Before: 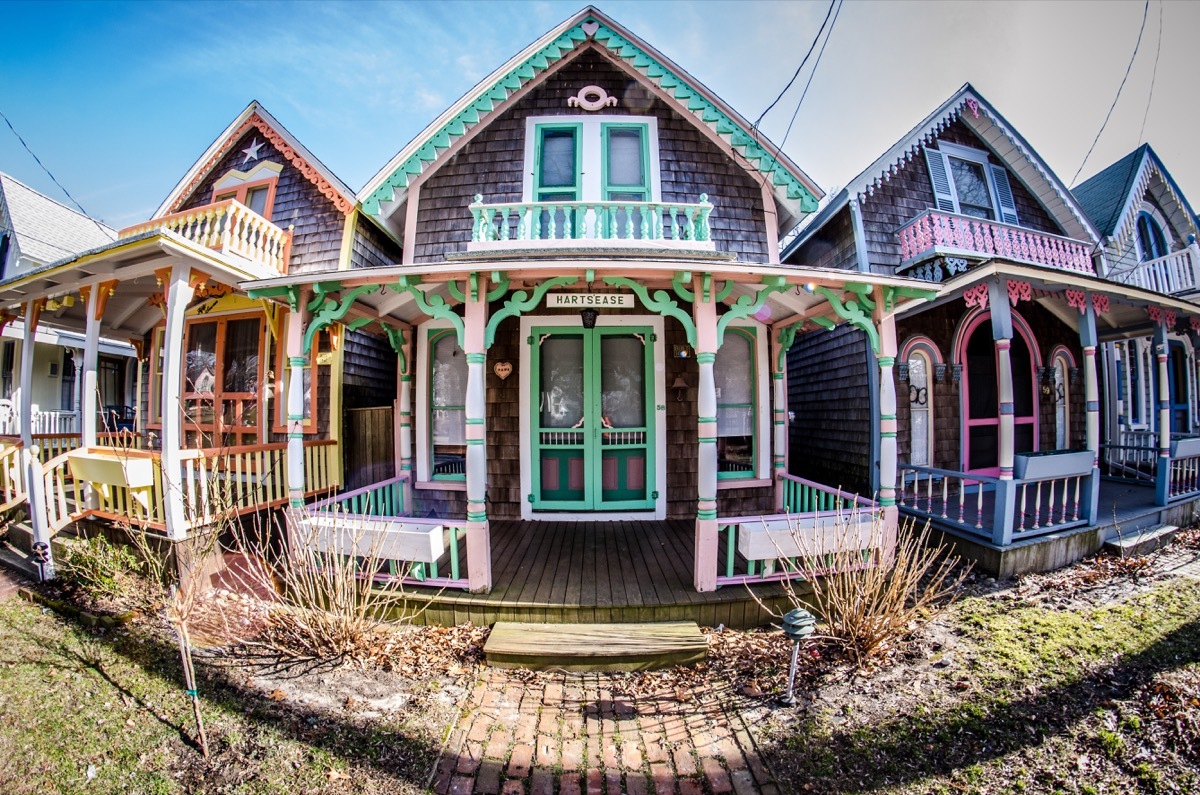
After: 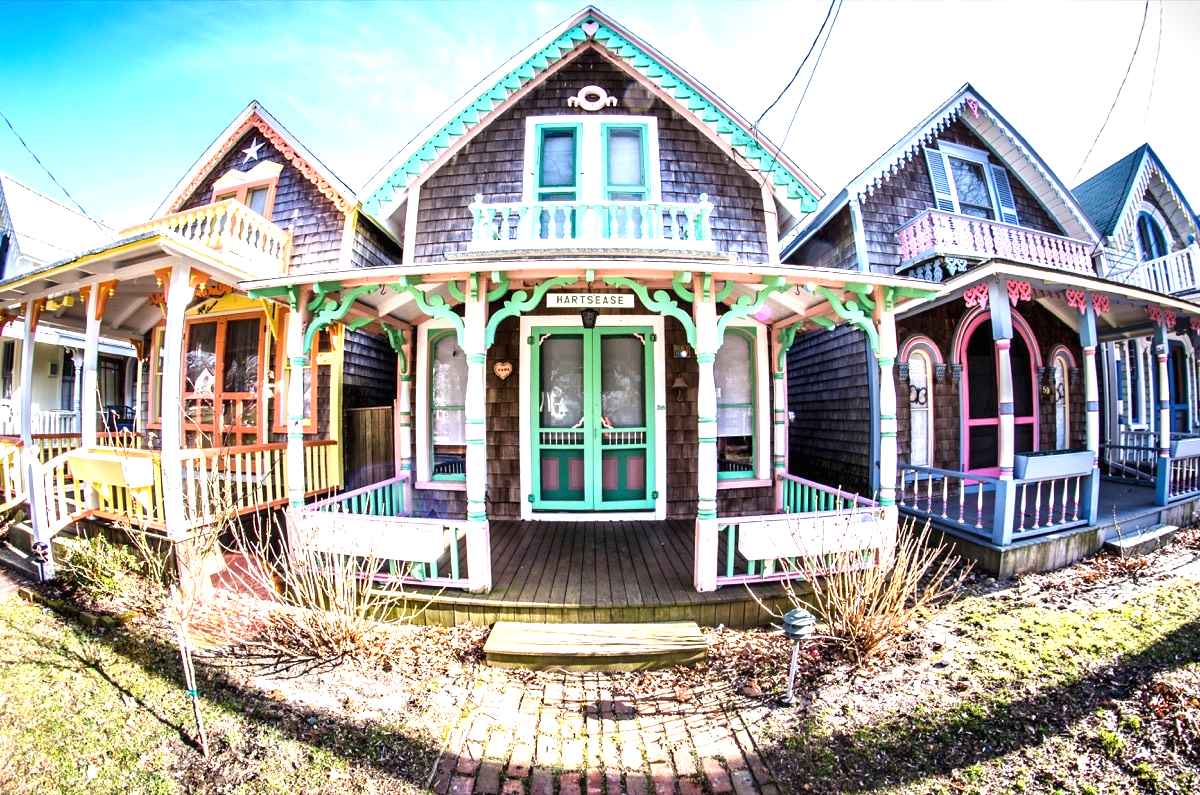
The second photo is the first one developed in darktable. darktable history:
exposure: black level correction 0, exposure 1.2 EV, compensate exposure bias true, compensate highlight preservation false
tone equalizer: -7 EV 0.13 EV, smoothing diameter 25%, edges refinement/feathering 10, preserve details guided filter
